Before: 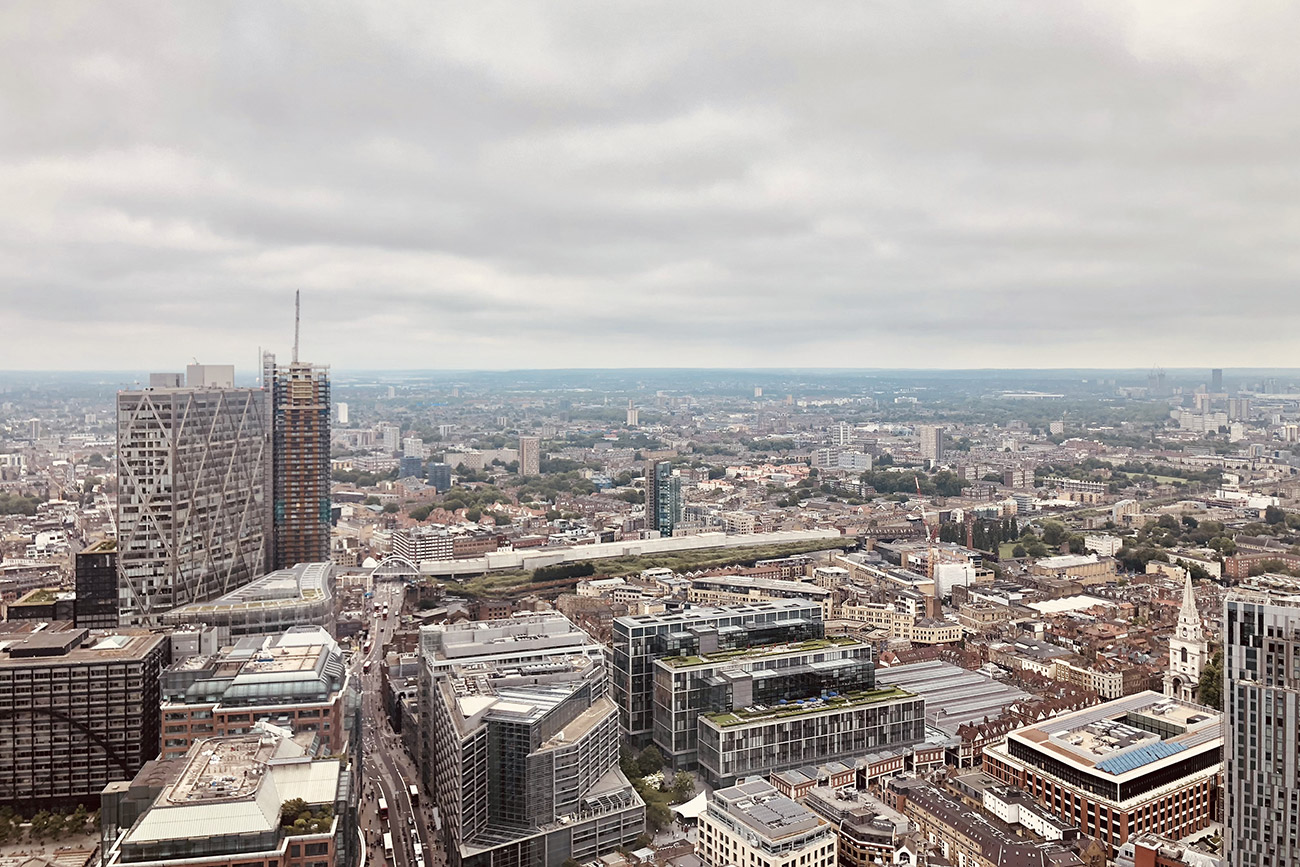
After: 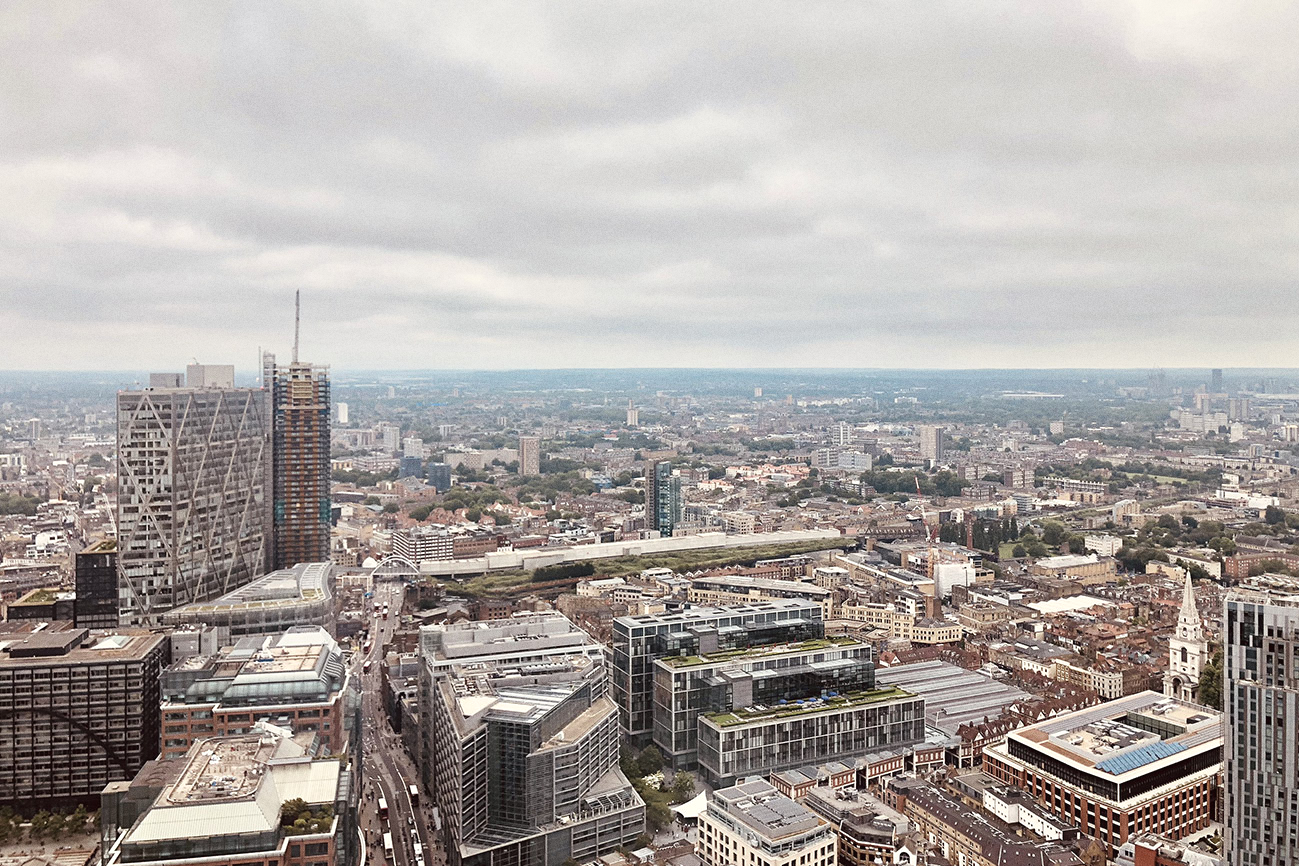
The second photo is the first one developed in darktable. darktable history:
exposure: black level correction -0.001, exposure 0.08 EV, compensate highlight preservation false
grain: coarseness 0.47 ISO
